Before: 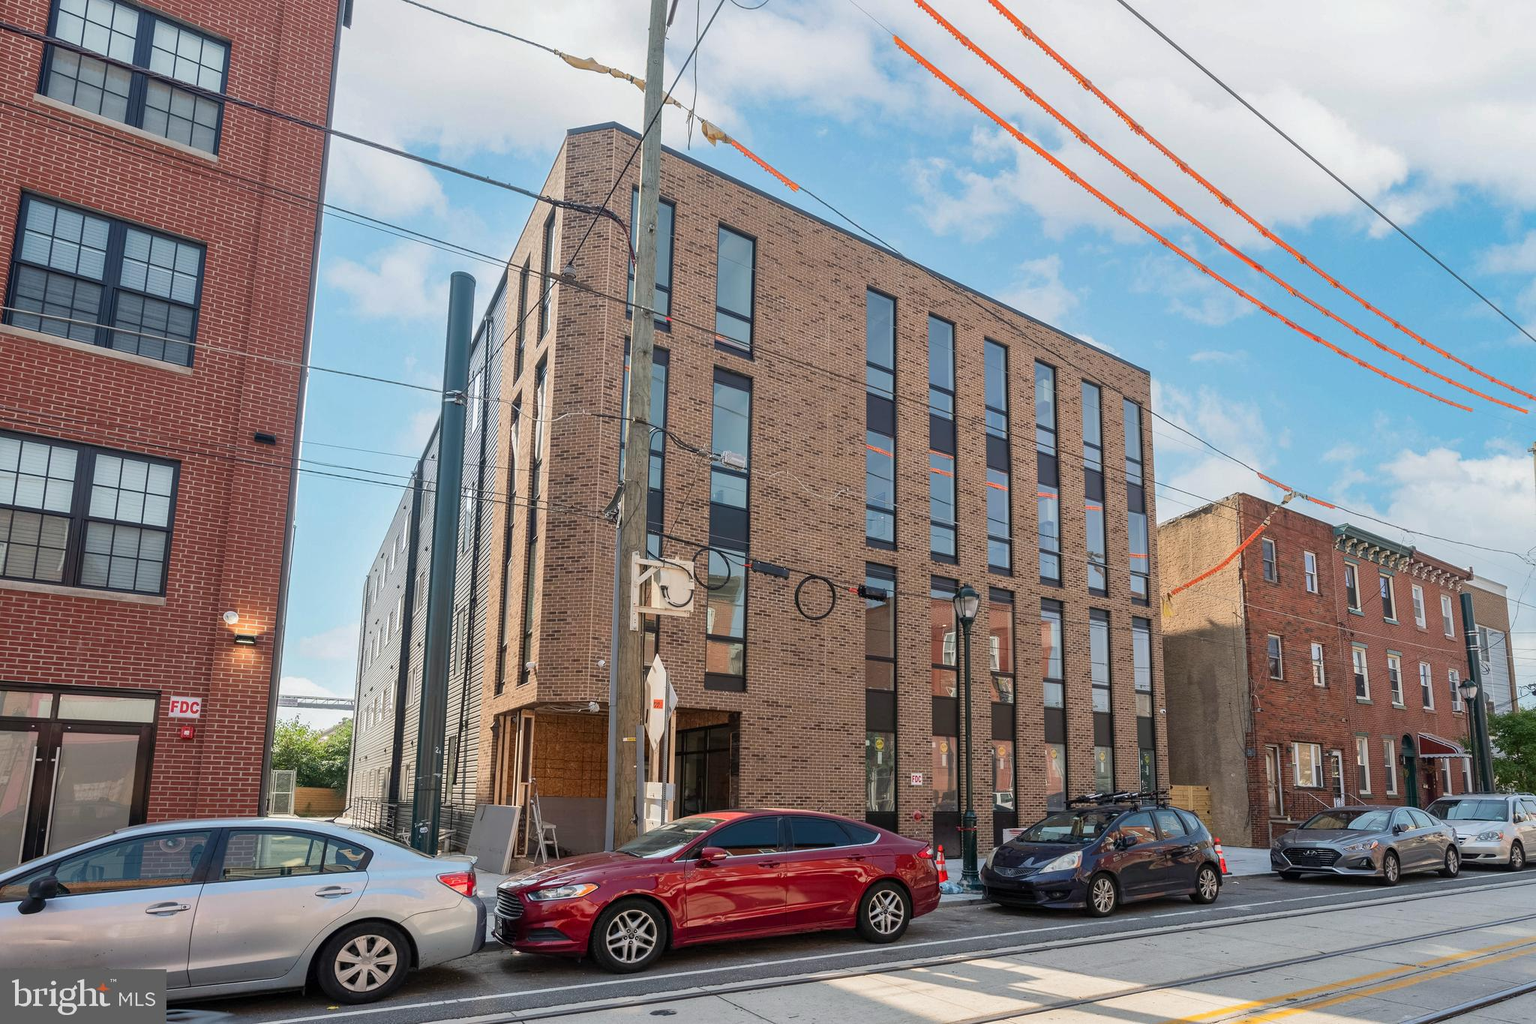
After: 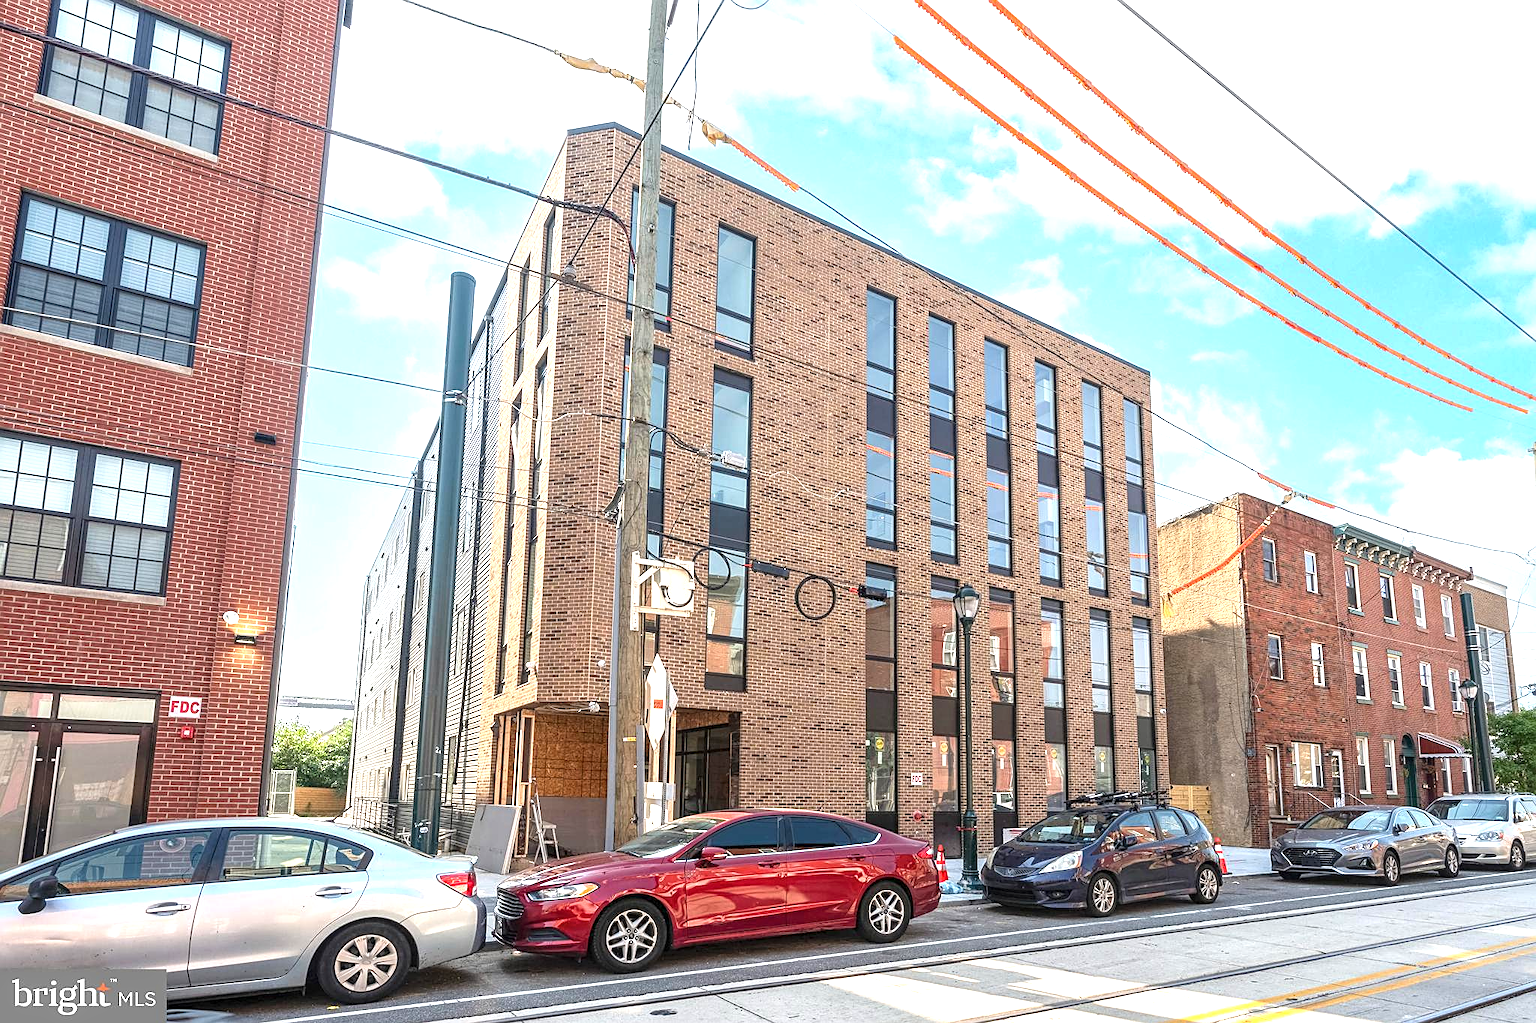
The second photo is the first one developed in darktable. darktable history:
local contrast: on, module defaults
sharpen: on, module defaults
exposure: black level correction 0, exposure 1.1 EV, compensate exposure bias true, compensate highlight preservation false
white balance: emerald 1
